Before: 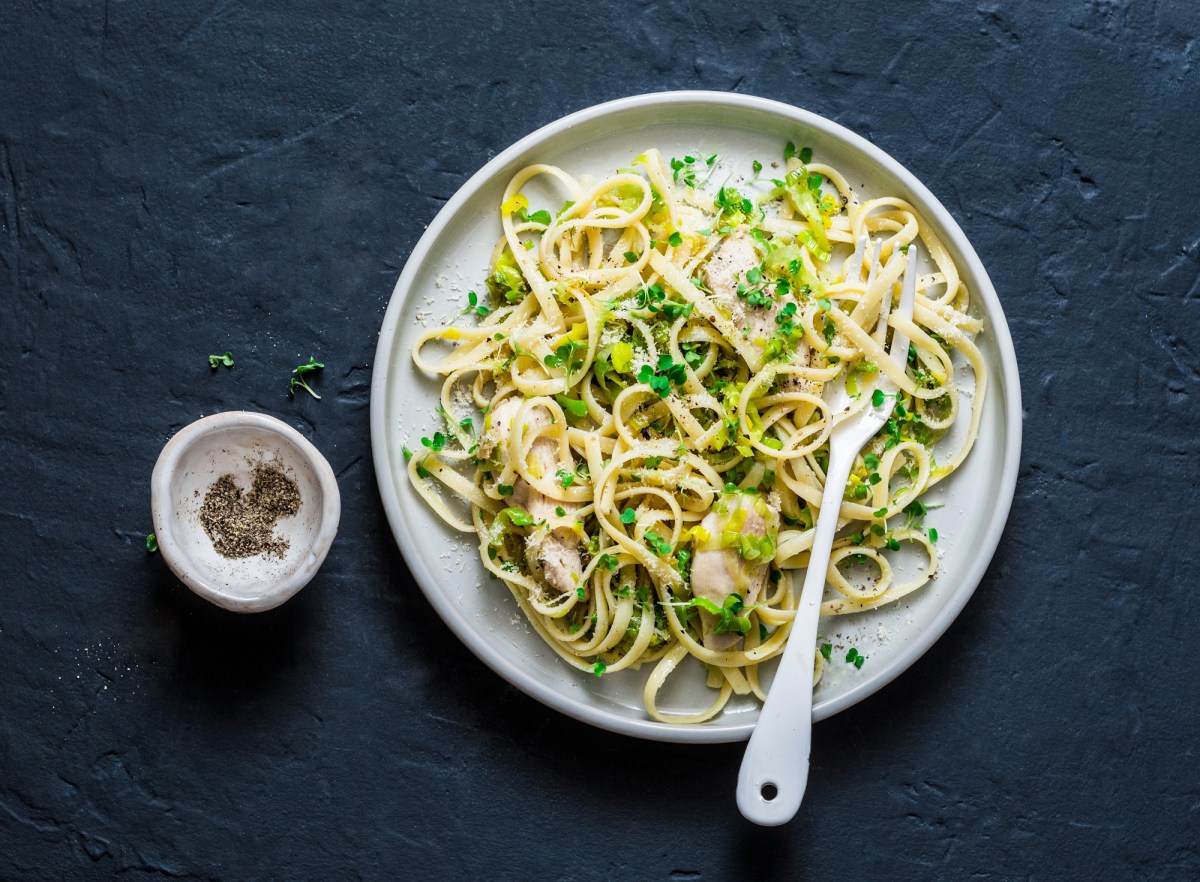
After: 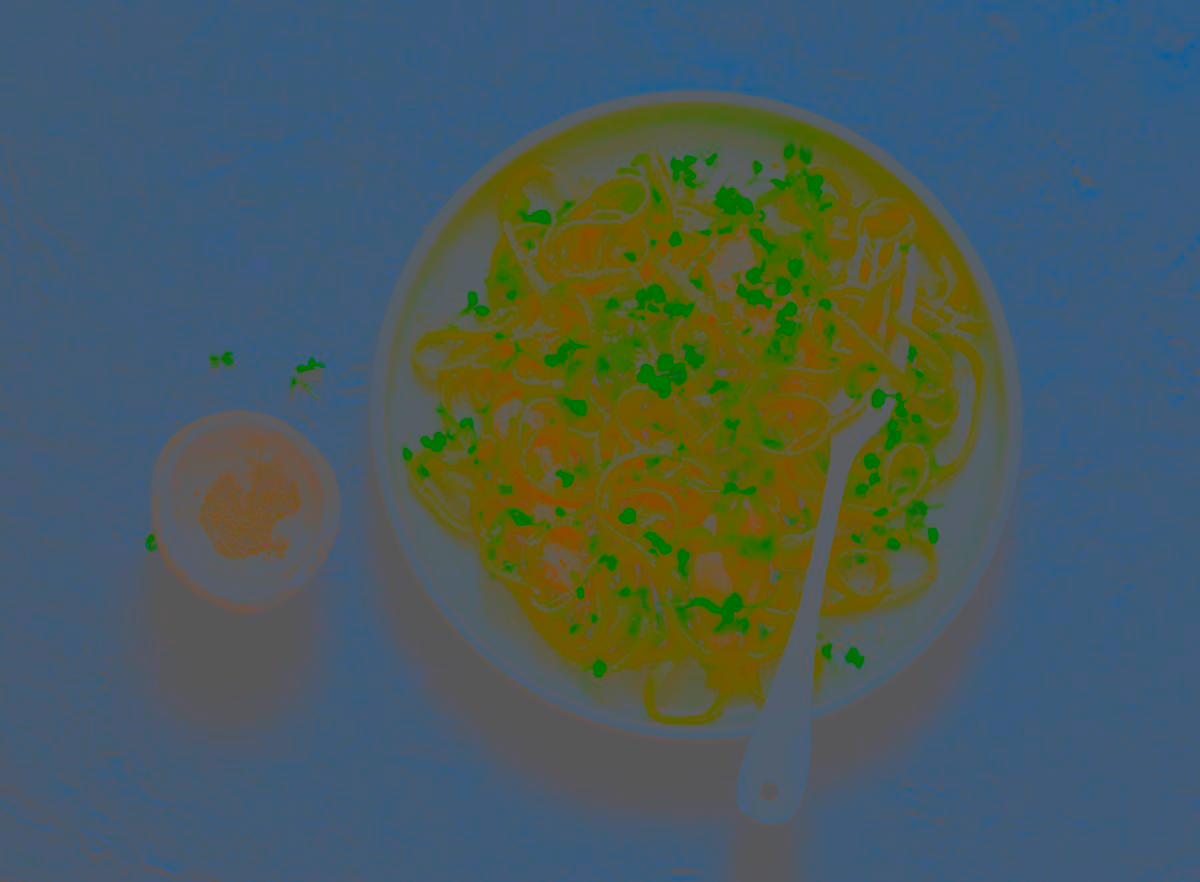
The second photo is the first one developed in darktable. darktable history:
contrast brightness saturation: contrast -0.975, brightness -0.175, saturation 0.748
tone curve: curves: ch0 [(0, 0) (0.003, 0.003) (0.011, 0.011) (0.025, 0.024) (0.044, 0.043) (0.069, 0.068) (0.1, 0.097) (0.136, 0.133) (0.177, 0.173) (0.224, 0.219) (0.277, 0.27) (0.335, 0.327) (0.399, 0.39) (0.468, 0.457) (0.543, 0.545) (0.623, 0.625) (0.709, 0.71) (0.801, 0.801) (0.898, 0.898) (1, 1)], color space Lab, independent channels, preserve colors none
